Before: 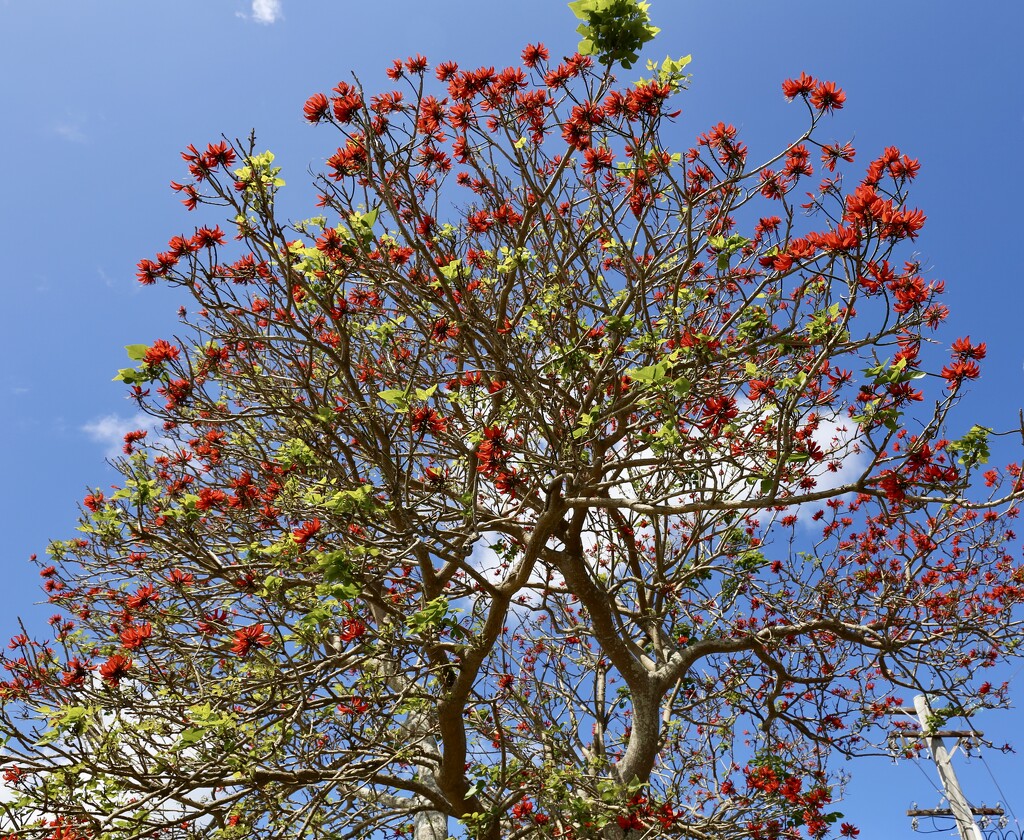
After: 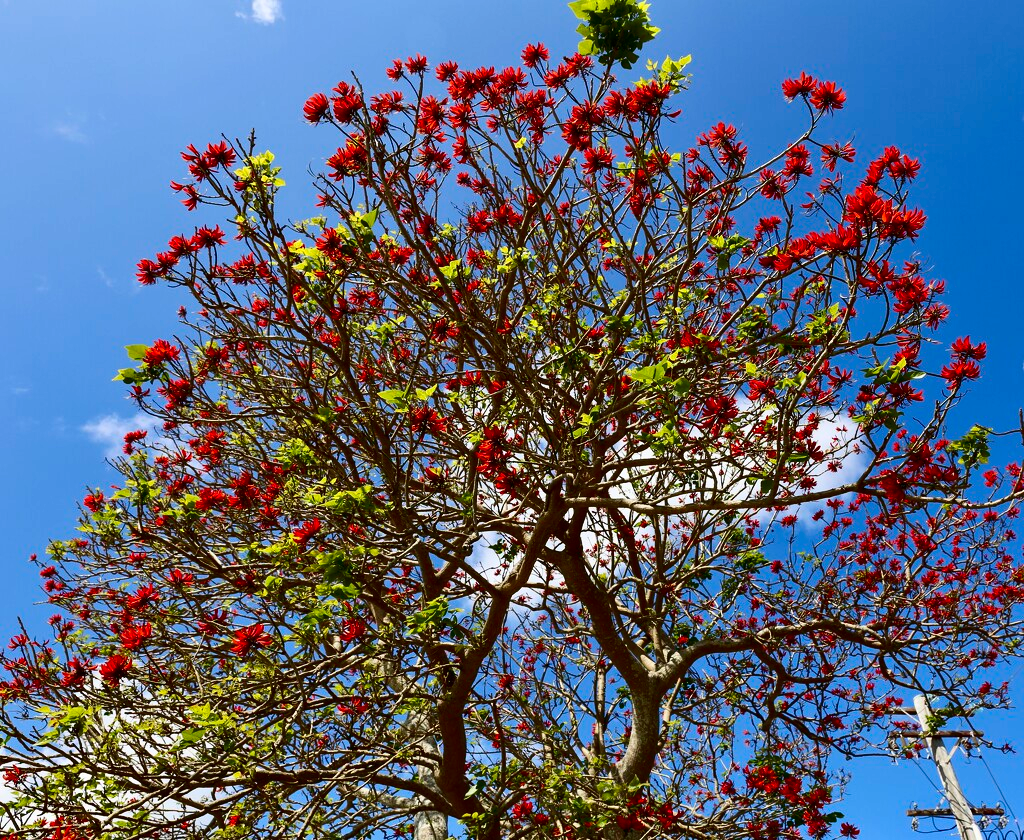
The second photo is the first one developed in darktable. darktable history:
contrast brightness saturation: contrast 0.187, brightness -0.108, saturation 0.205
